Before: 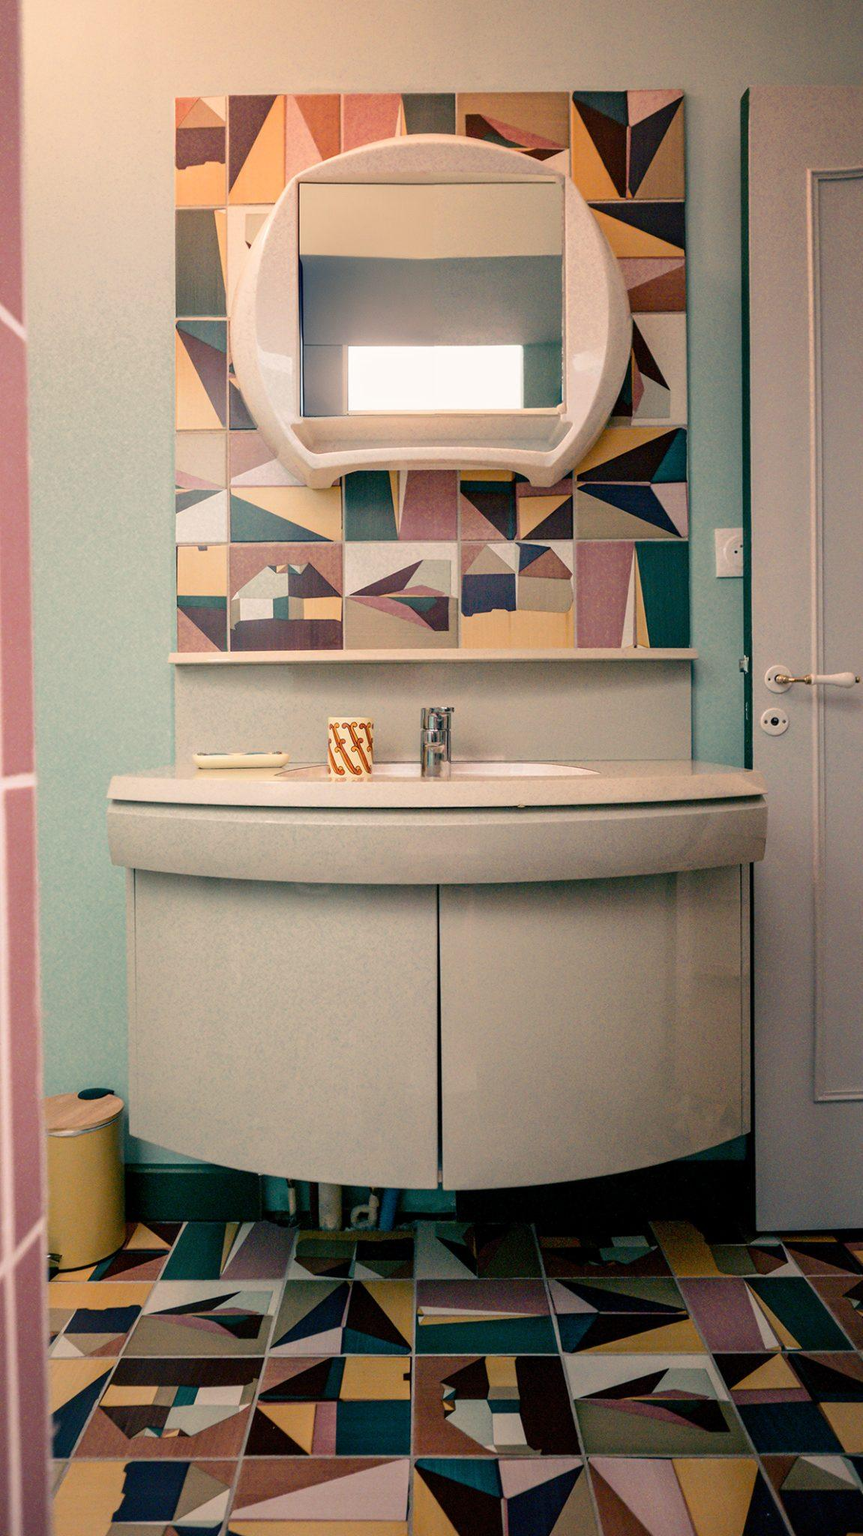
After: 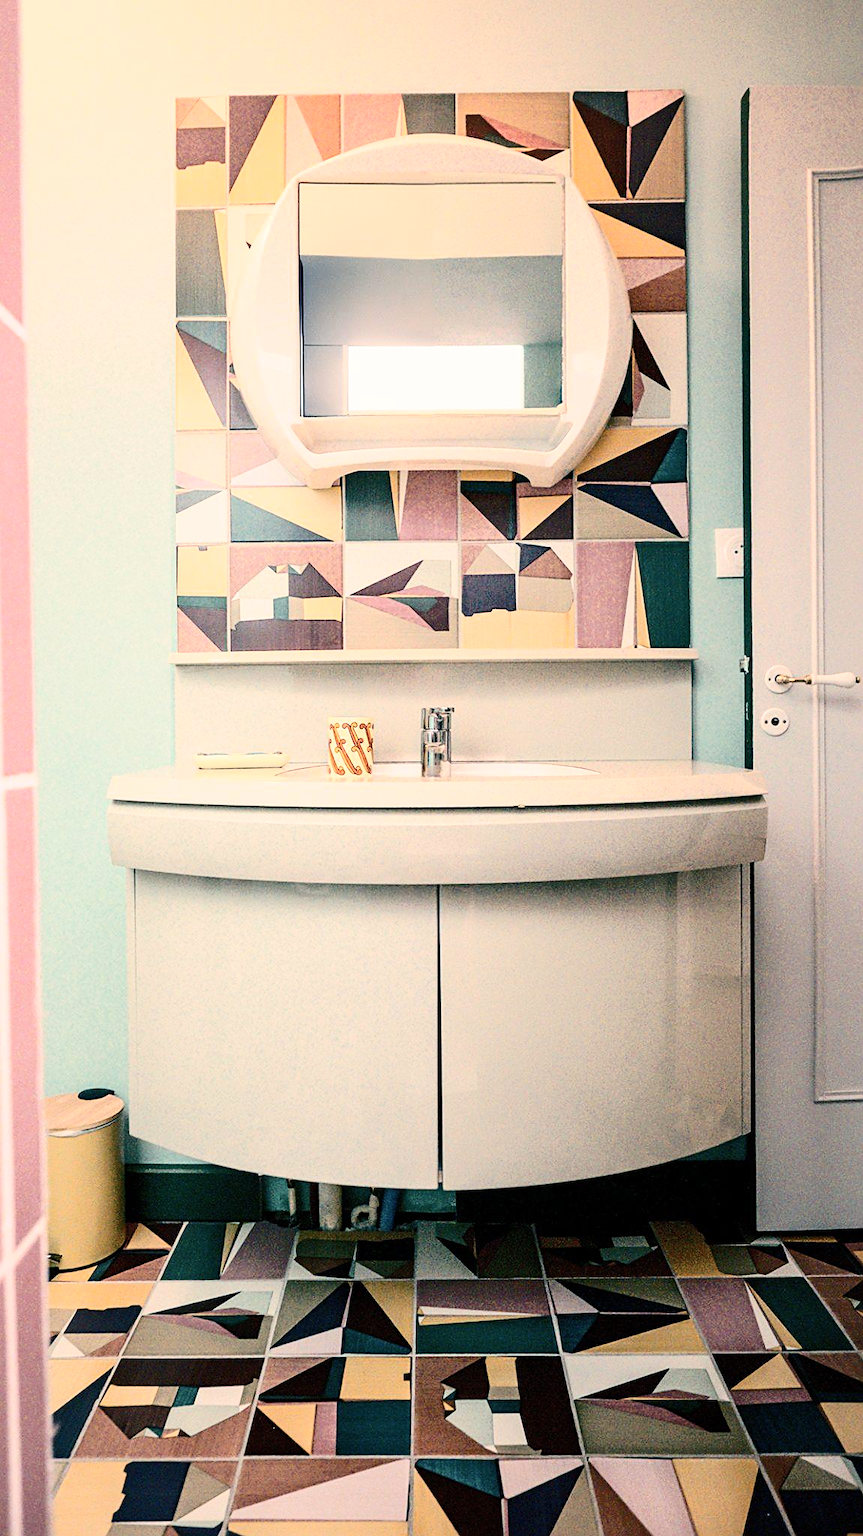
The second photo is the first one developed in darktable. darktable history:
sharpen: radius 1.953
tone curve: curves: ch0 [(0, 0) (0.003, 0.003) (0.011, 0.013) (0.025, 0.028) (0.044, 0.05) (0.069, 0.079) (0.1, 0.113) (0.136, 0.154) (0.177, 0.201) (0.224, 0.268) (0.277, 0.38) (0.335, 0.486) (0.399, 0.588) (0.468, 0.688) (0.543, 0.787) (0.623, 0.854) (0.709, 0.916) (0.801, 0.957) (0.898, 0.978) (1, 1)], color space Lab, independent channels, preserve colors none
levels: mode automatic, levels [0.073, 0.497, 0.972]
